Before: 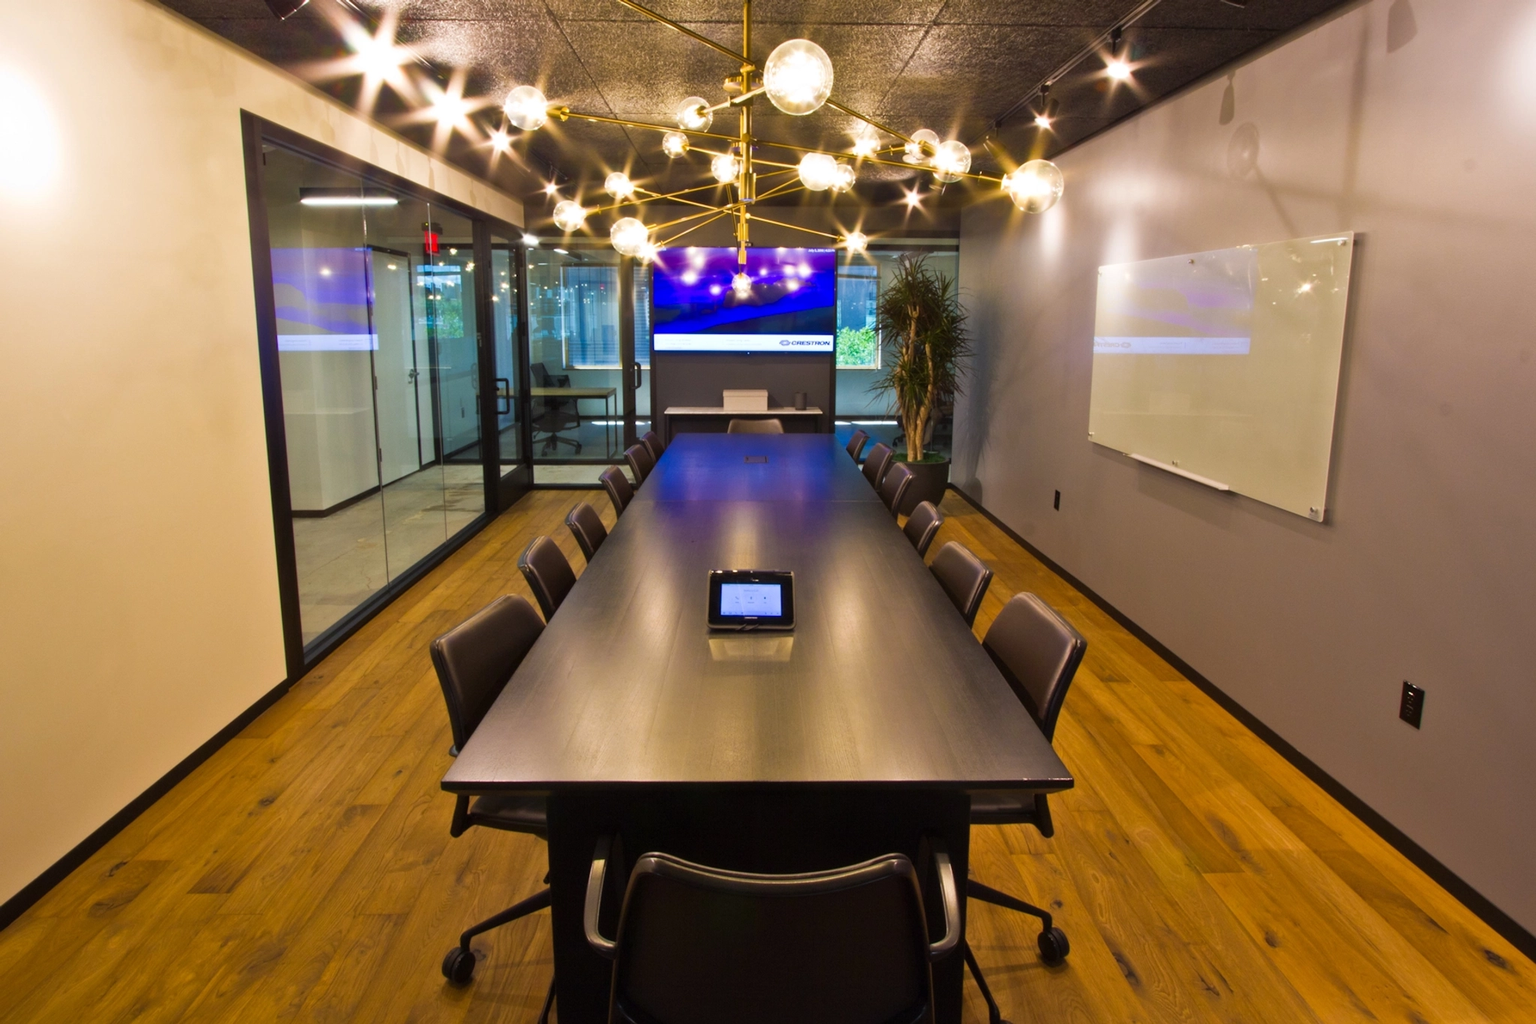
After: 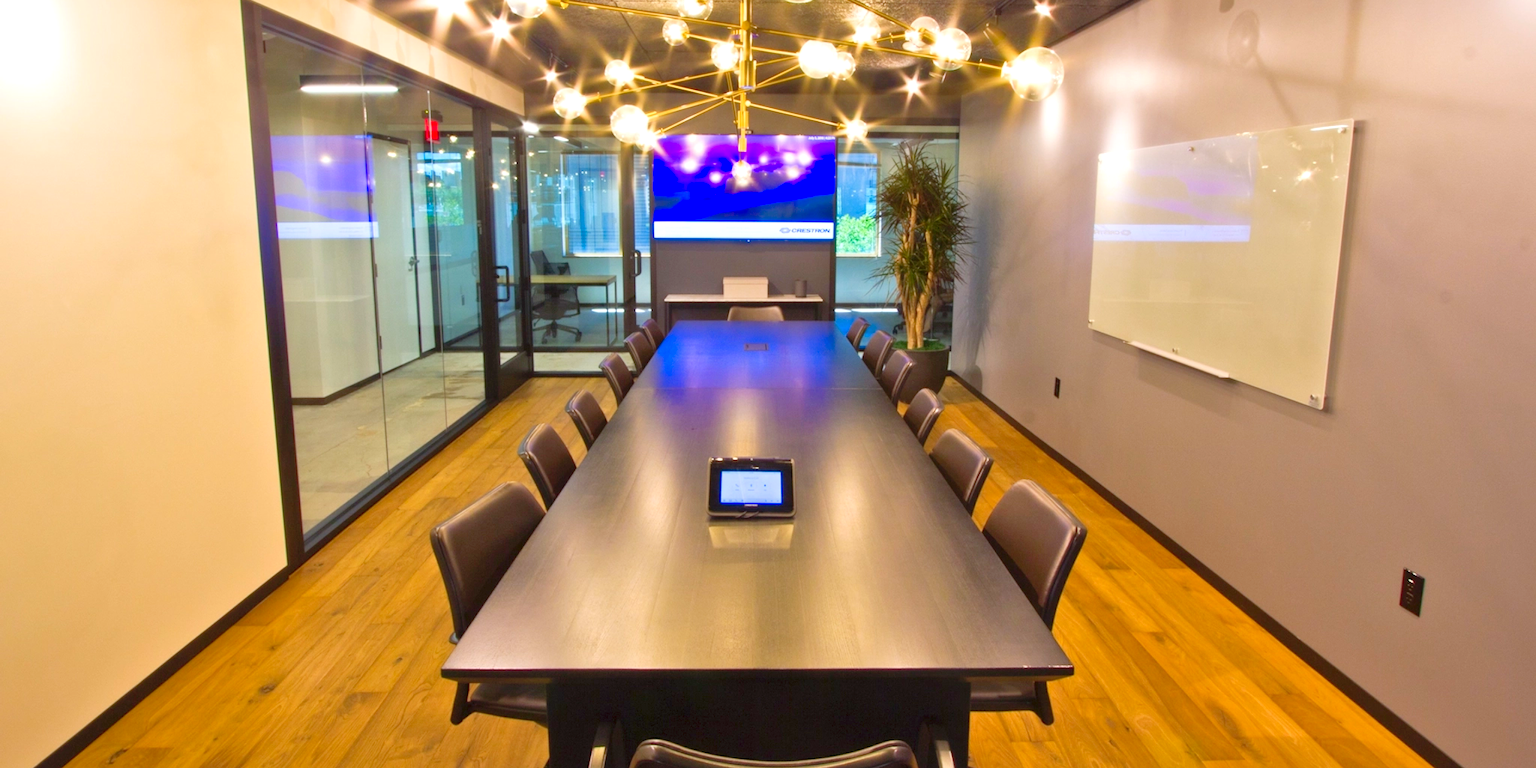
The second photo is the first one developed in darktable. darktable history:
crop: top 11.03%, bottom 13.902%
levels: levels [0, 0.397, 0.955]
local contrast: mode bilateral grid, contrast 21, coarseness 50, detail 120%, midtone range 0.2
